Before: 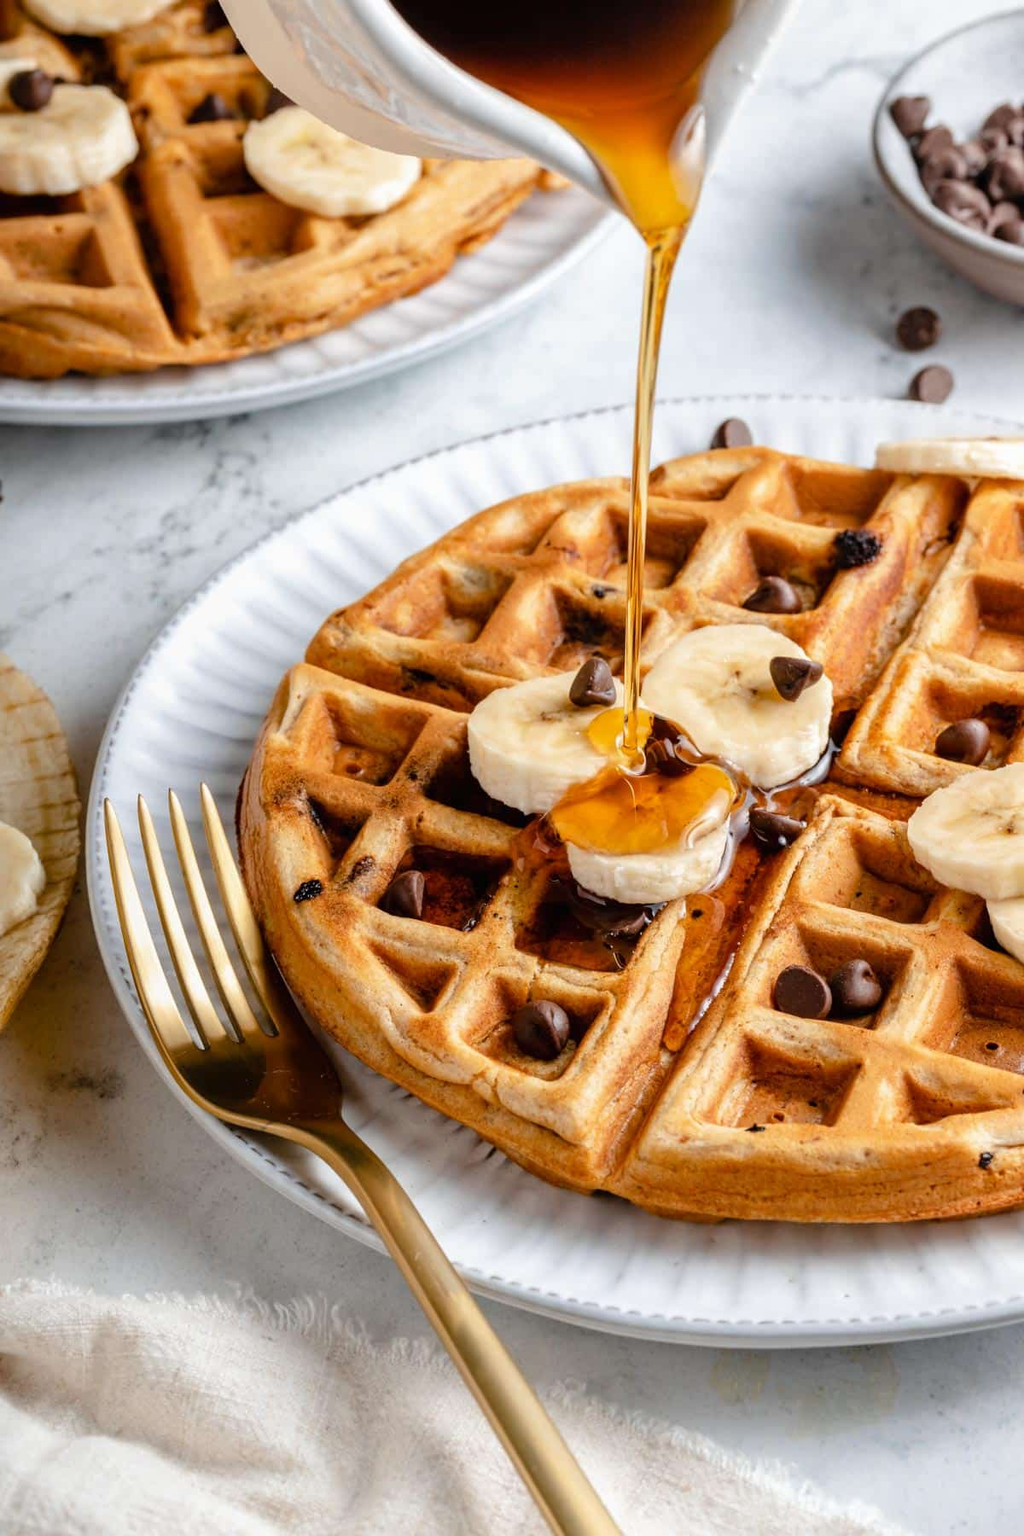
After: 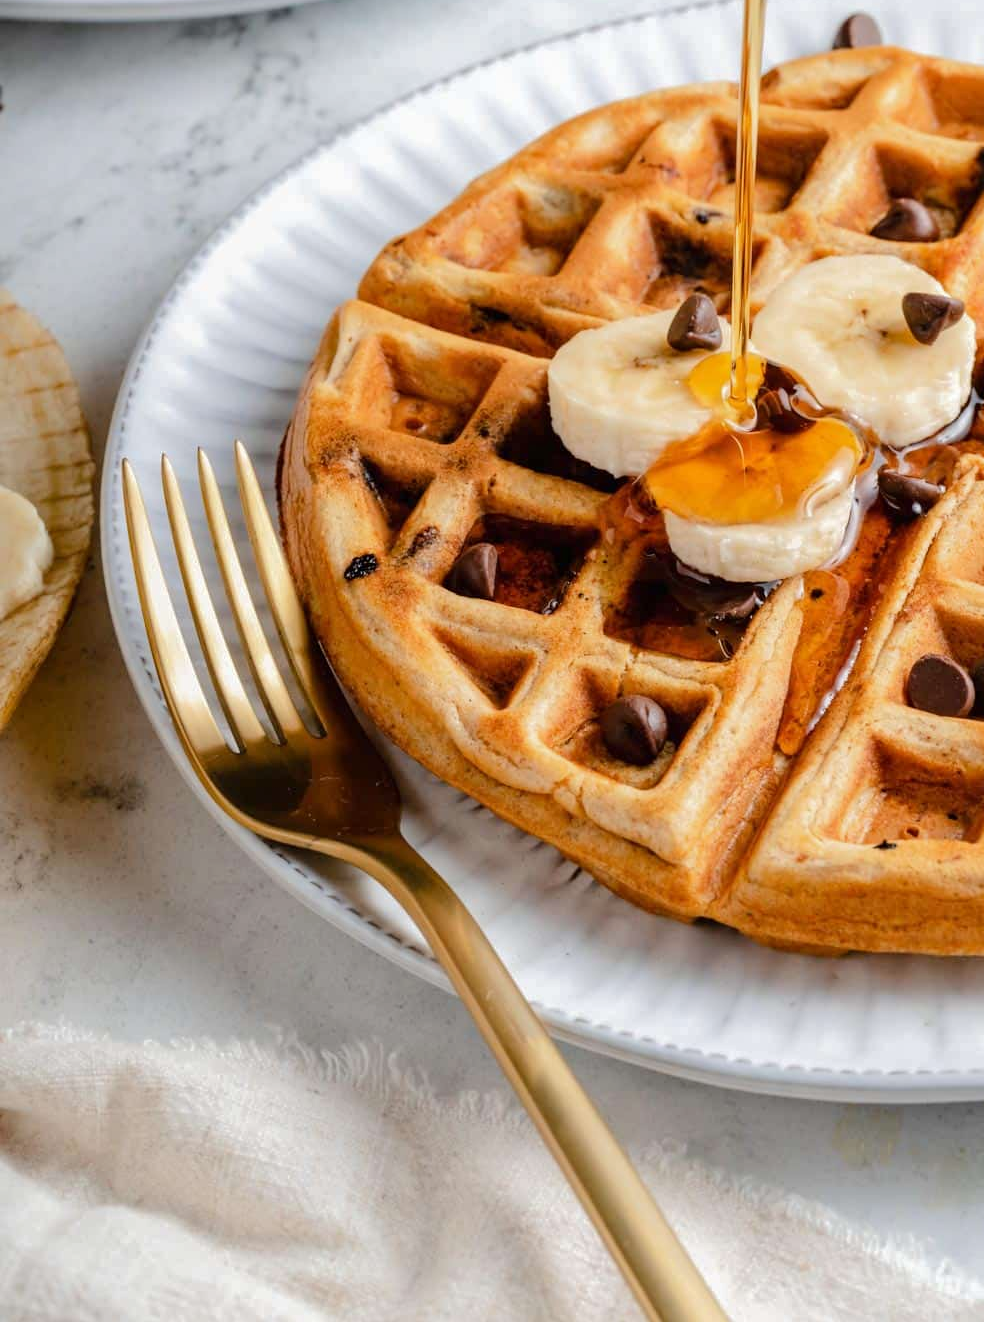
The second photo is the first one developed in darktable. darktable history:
crop: top 26.531%, right 17.959%
base curve: curves: ch0 [(0, 0) (0.235, 0.266) (0.503, 0.496) (0.786, 0.72) (1, 1)]
